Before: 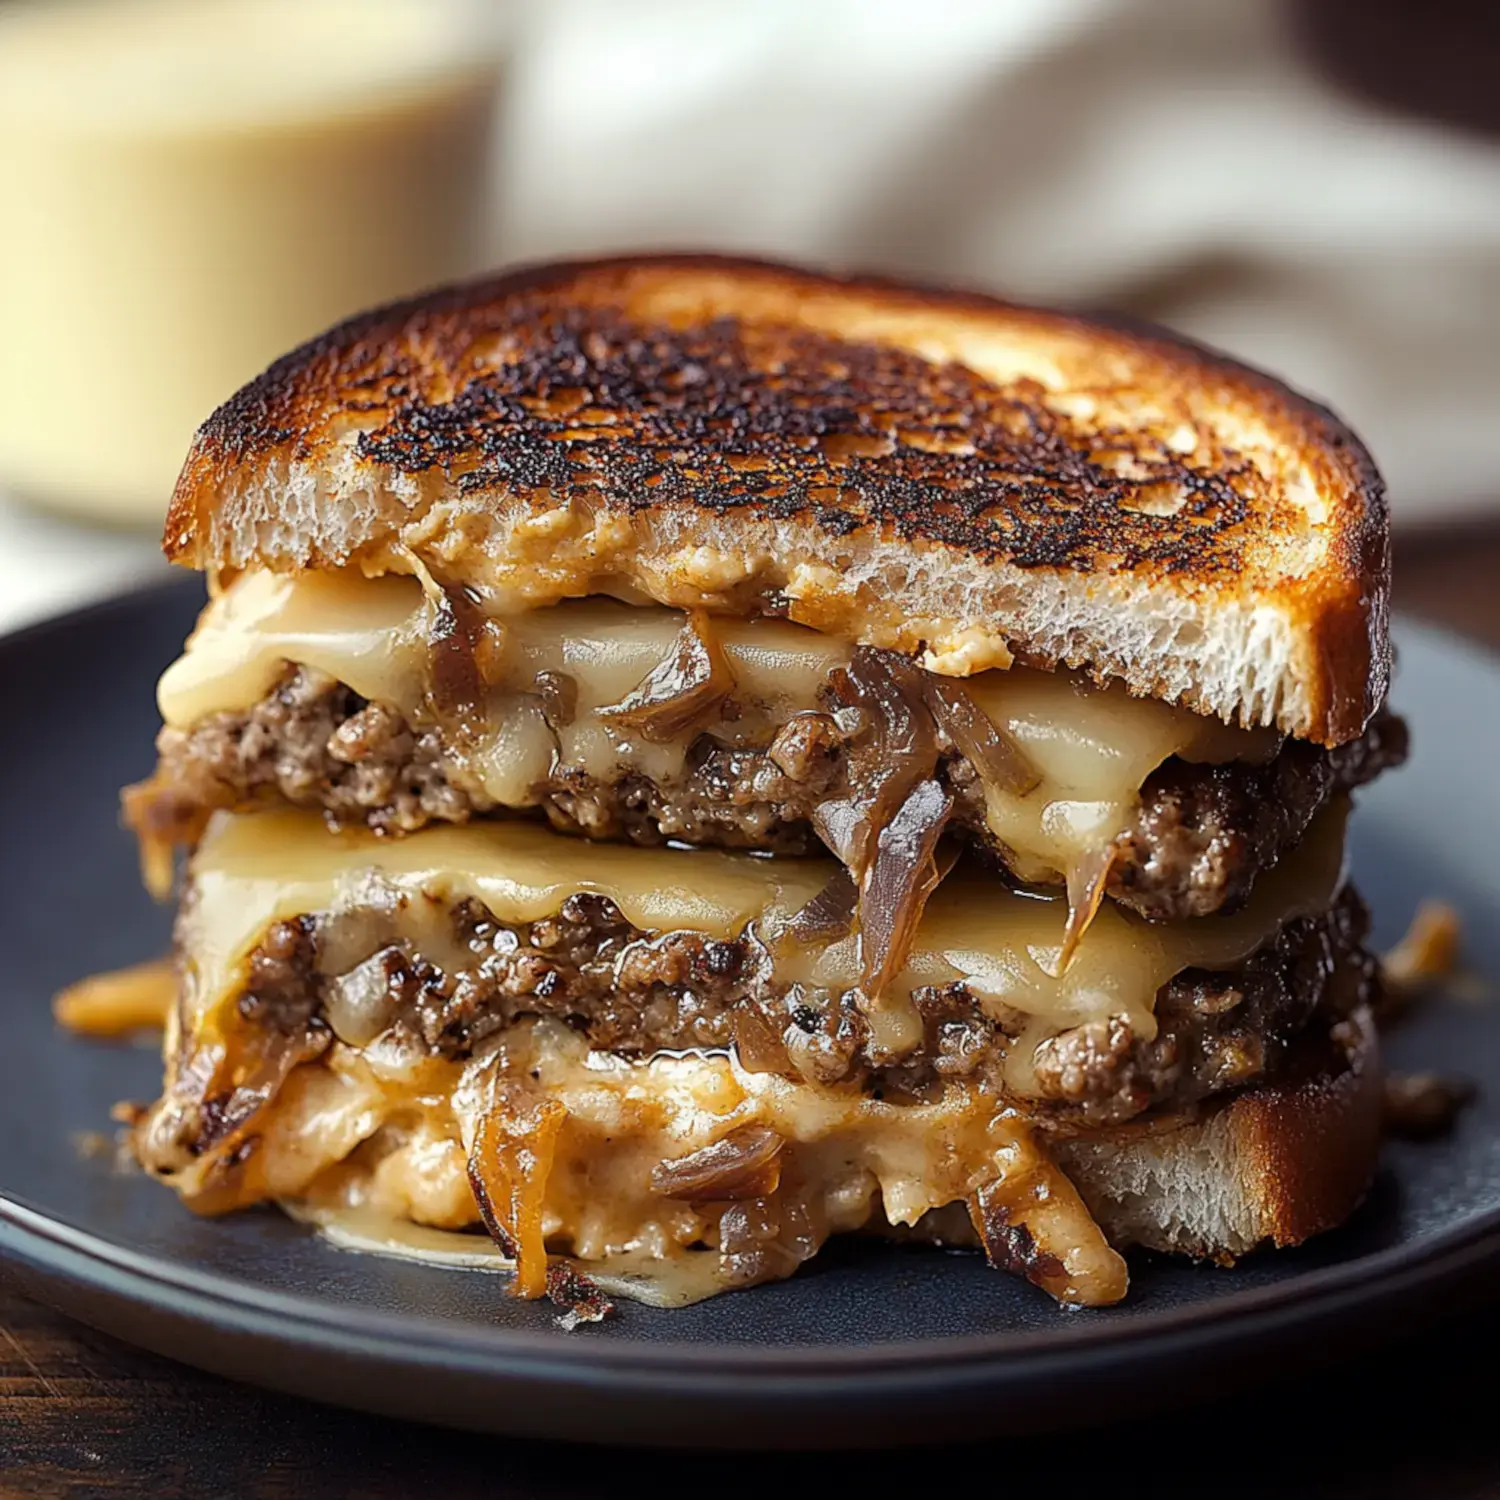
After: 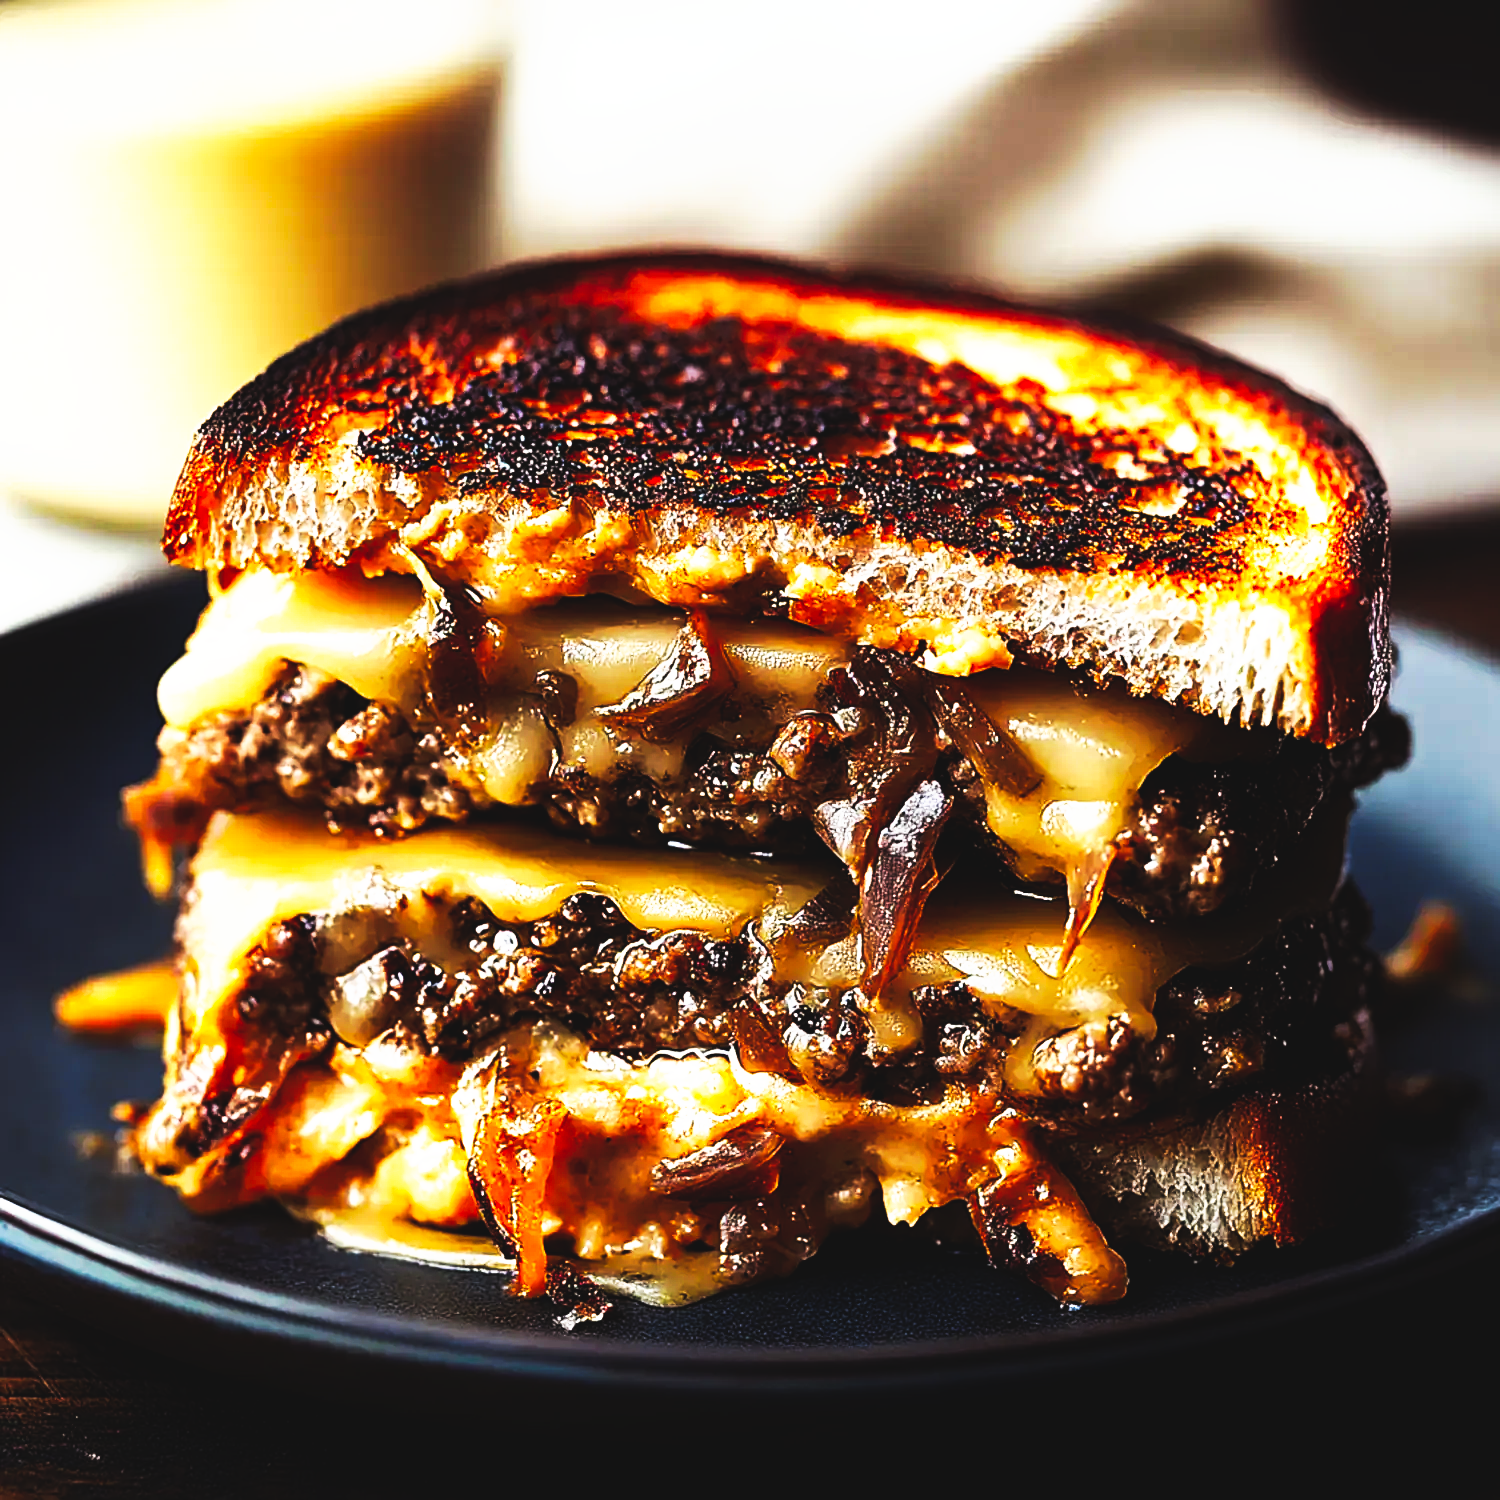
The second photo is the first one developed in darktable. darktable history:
tone equalizer: smoothing diameter 2.02%, edges refinement/feathering 18.59, mask exposure compensation -1.57 EV, filter diffusion 5
sharpen: amount 0.209
base curve: curves: ch0 [(0, 0.036) (0.007, 0.037) (0.604, 0.887) (1, 1)], preserve colors none
color correction: highlights b* 0
tone curve: curves: ch0 [(0, 0) (0.003, 0.007) (0.011, 0.009) (0.025, 0.01) (0.044, 0.012) (0.069, 0.013) (0.1, 0.014) (0.136, 0.021) (0.177, 0.038) (0.224, 0.06) (0.277, 0.099) (0.335, 0.16) (0.399, 0.227) (0.468, 0.329) (0.543, 0.45) (0.623, 0.594) (0.709, 0.756) (0.801, 0.868) (0.898, 0.971) (1, 1)], preserve colors none
